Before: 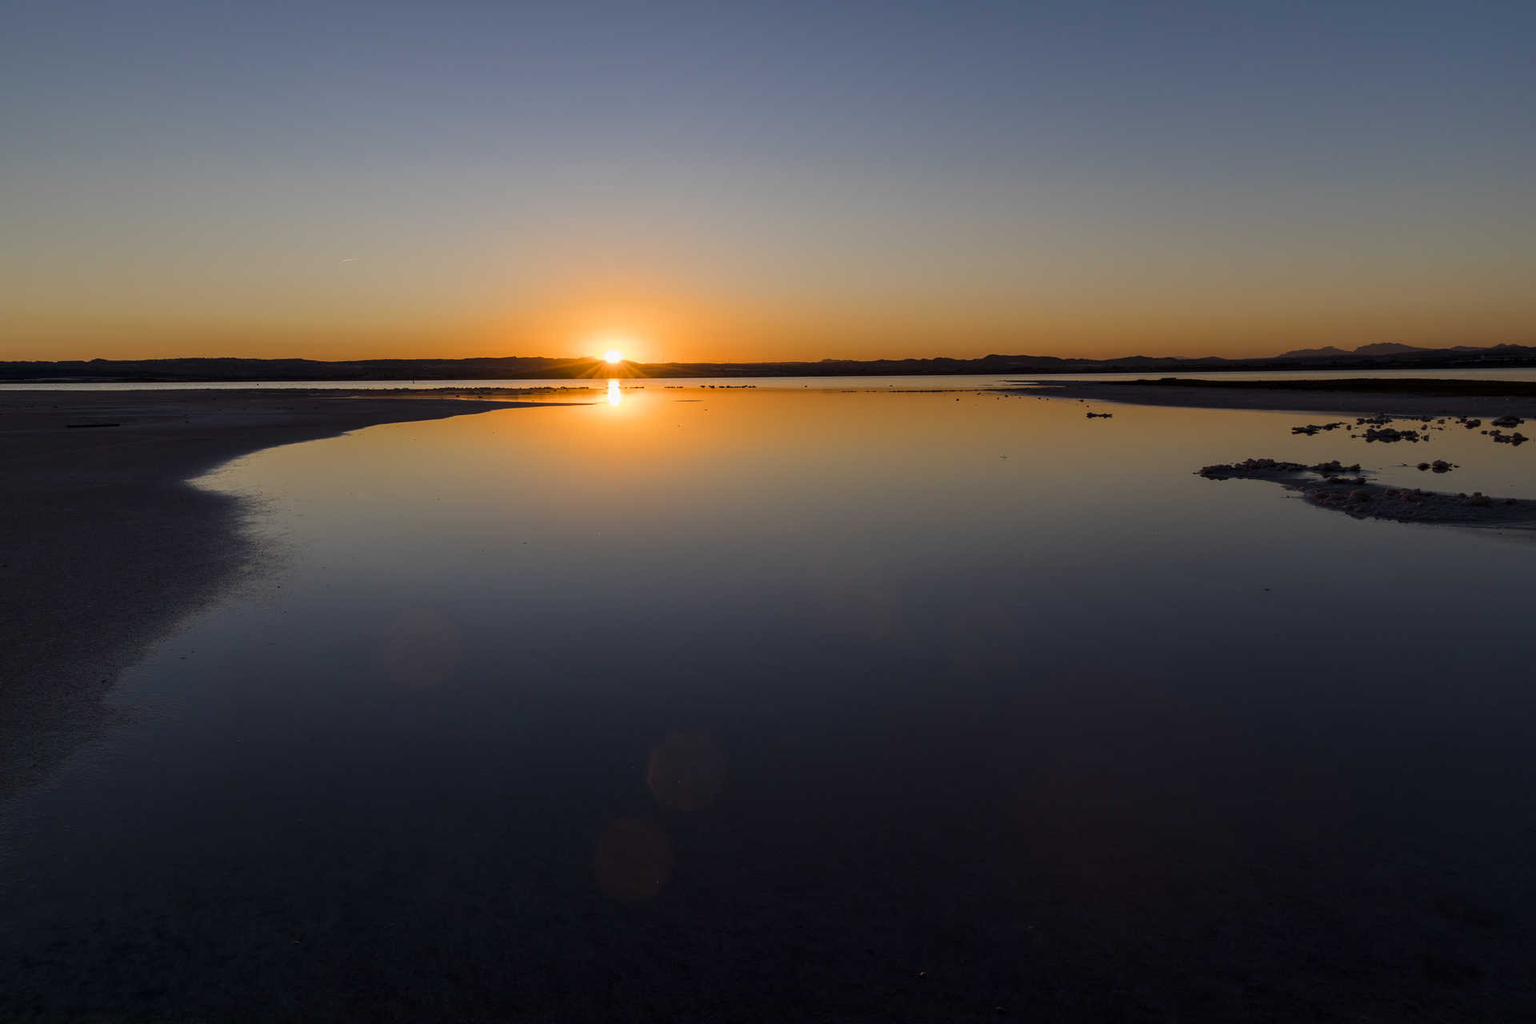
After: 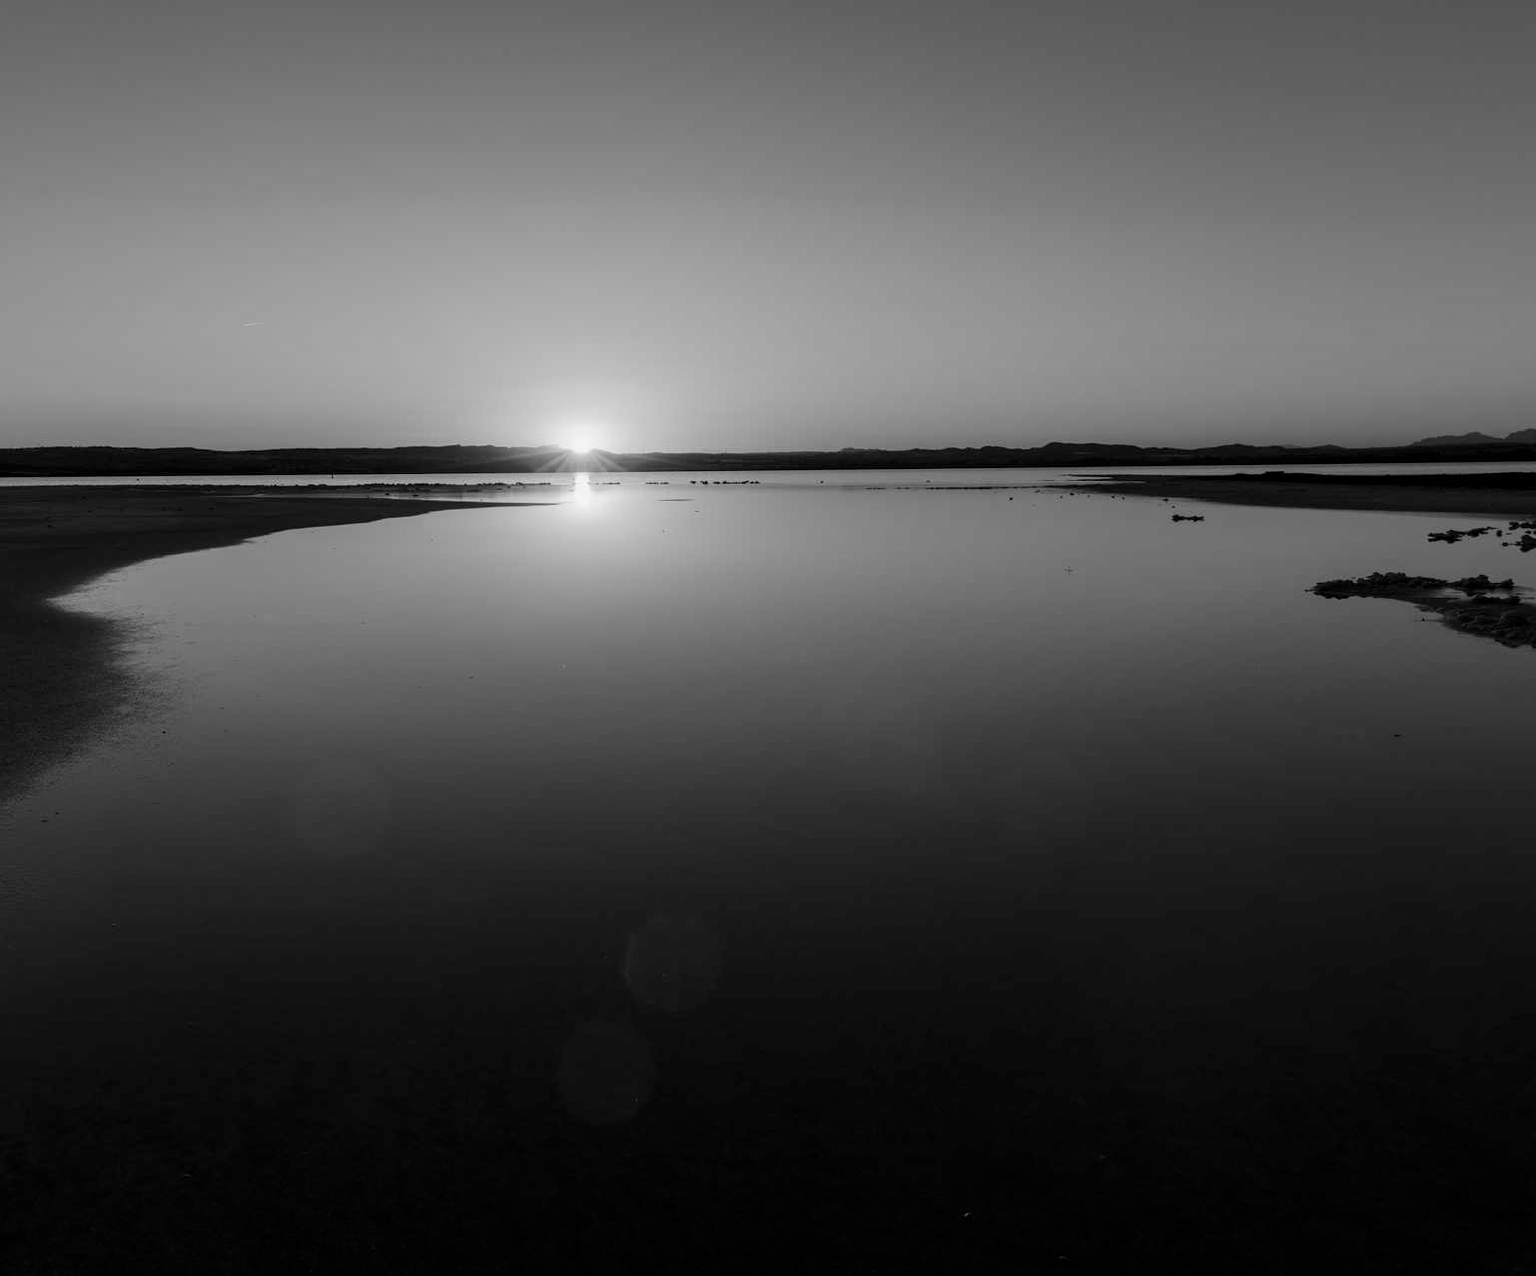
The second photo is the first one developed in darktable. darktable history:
white balance: emerald 1
crop and rotate: left 9.597%, right 10.195%
monochrome: on, module defaults
